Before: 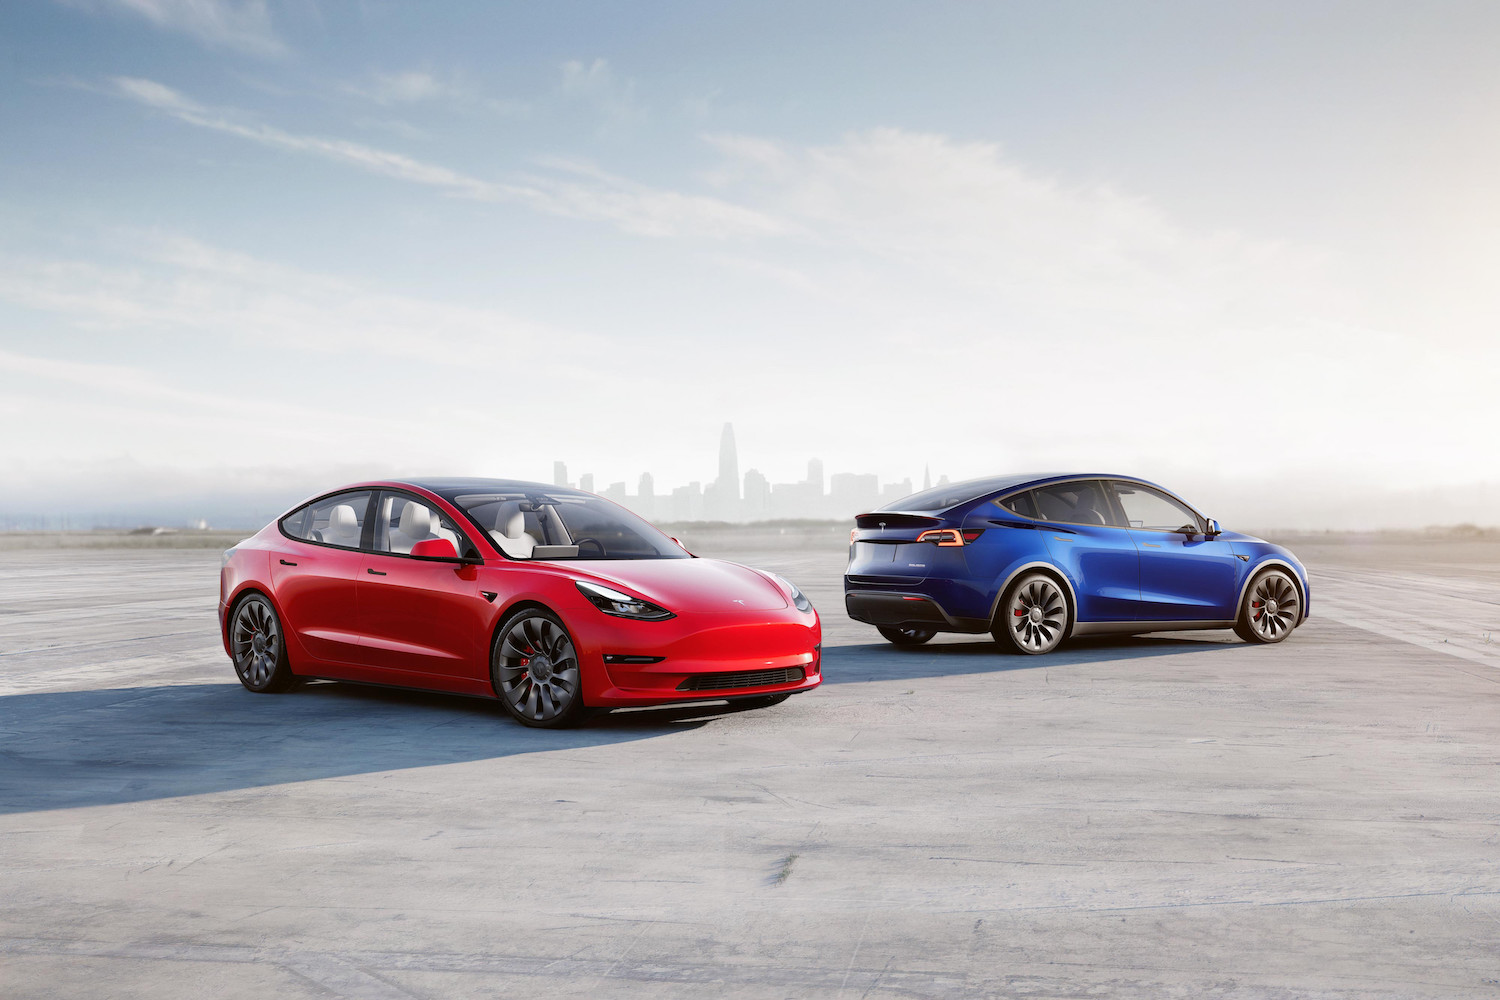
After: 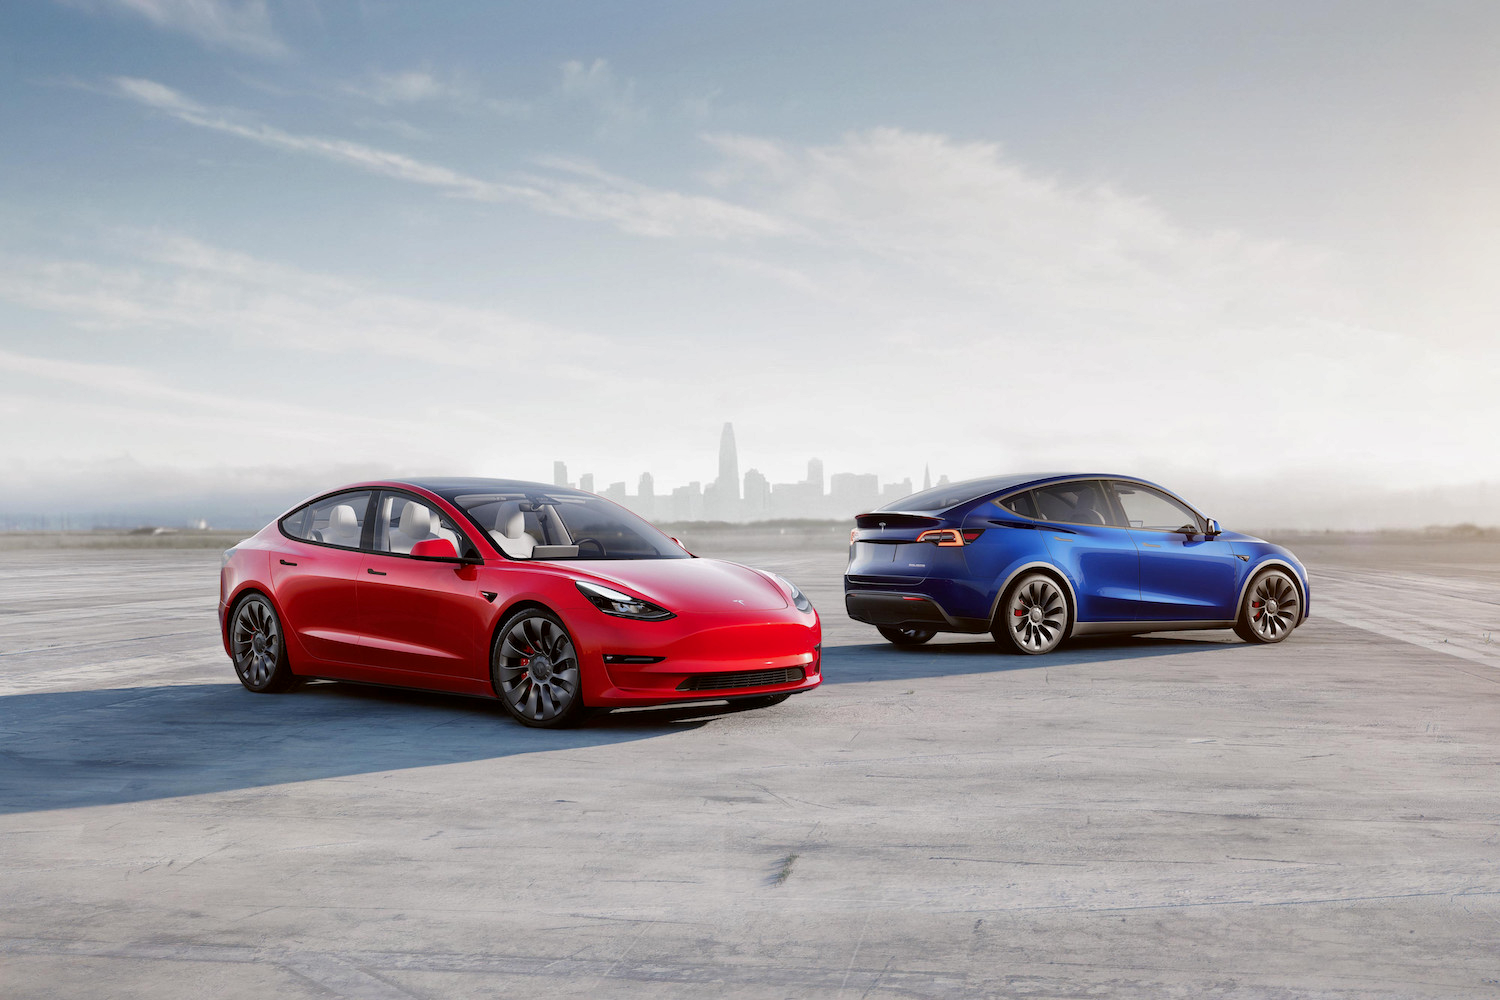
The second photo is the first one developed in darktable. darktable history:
local contrast: mode bilateral grid, contrast 20, coarseness 50, detail 120%, midtone range 0.2
shadows and highlights: shadows -20, white point adjustment -2, highlights -35
exposure: compensate highlight preservation false
